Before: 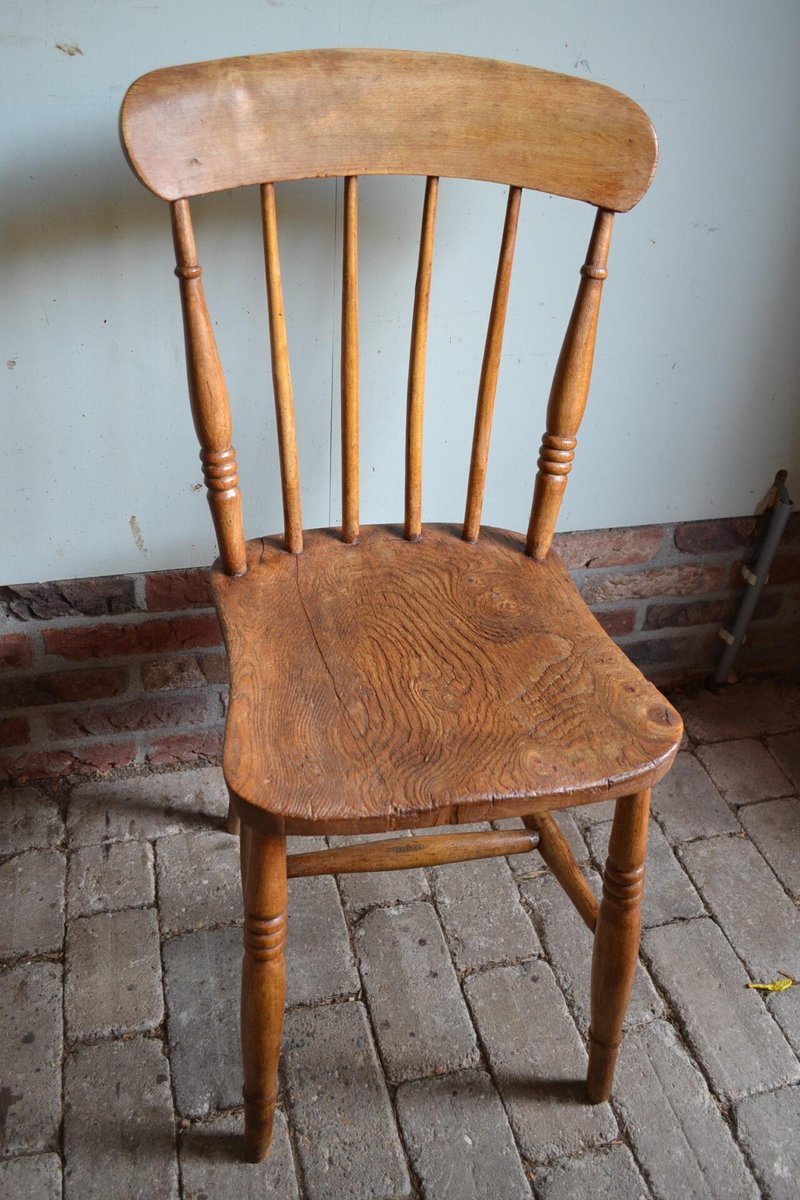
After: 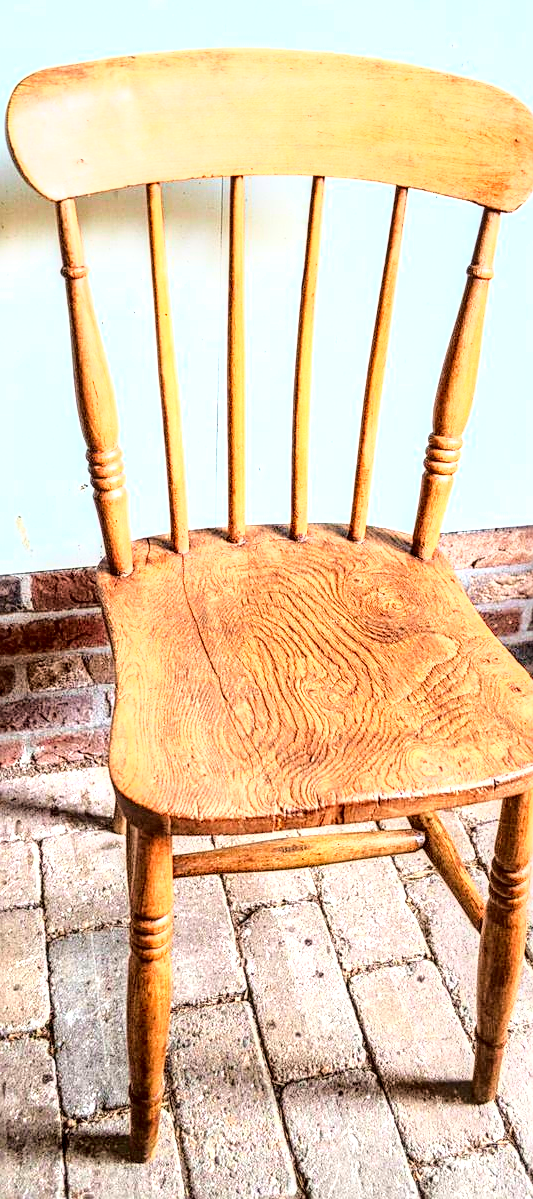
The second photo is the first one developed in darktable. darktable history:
sharpen: amount 0.469
tone curve: curves: ch0 [(0, 0) (0.389, 0.458) (0.745, 0.82) (0.849, 0.917) (0.919, 0.969) (1, 1)]; ch1 [(0, 0) (0.437, 0.404) (0.5, 0.5) (0.529, 0.55) (0.58, 0.6) (0.616, 0.649) (1, 1)]; ch2 [(0, 0) (0.442, 0.428) (0.5, 0.5) (0.525, 0.543) (0.585, 0.62) (1, 1)], color space Lab, independent channels, preserve colors none
local contrast: highlights 10%, shadows 36%, detail 183%, midtone range 0.465
crop and rotate: left 14.359%, right 18.933%
exposure: black level correction 0, exposure 0.896 EV, compensate exposure bias true, compensate highlight preservation false
base curve: curves: ch0 [(0, 0) (0.032, 0.037) (0.105, 0.228) (0.435, 0.76) (0.856, 0.983) (1, 1)]
